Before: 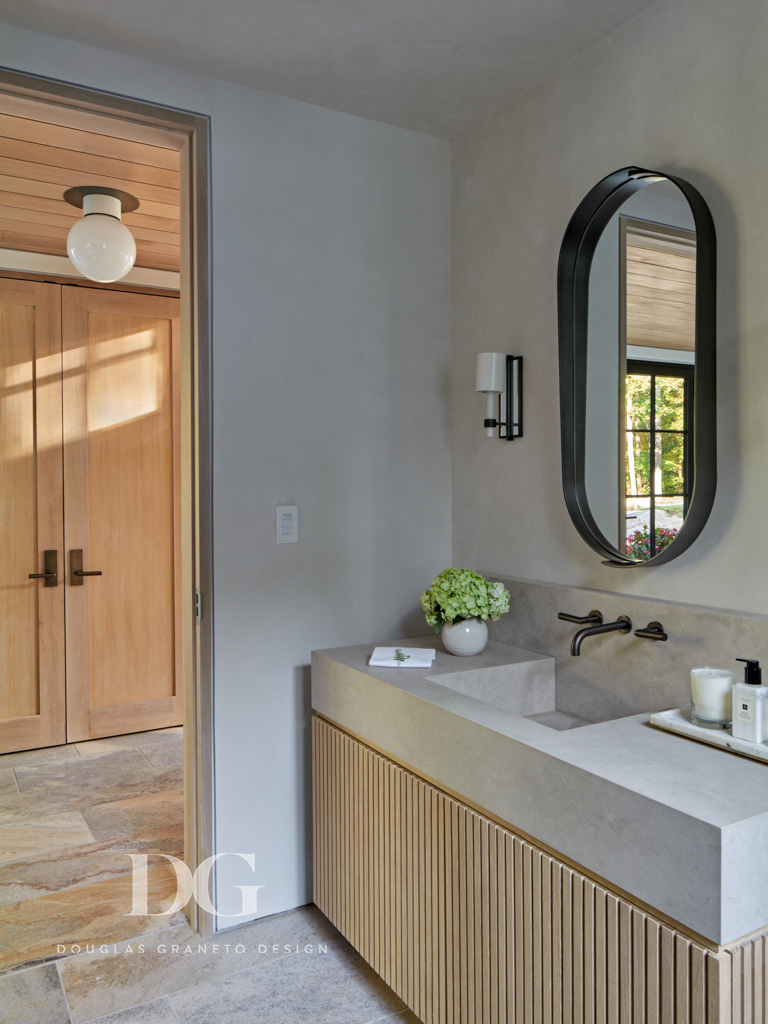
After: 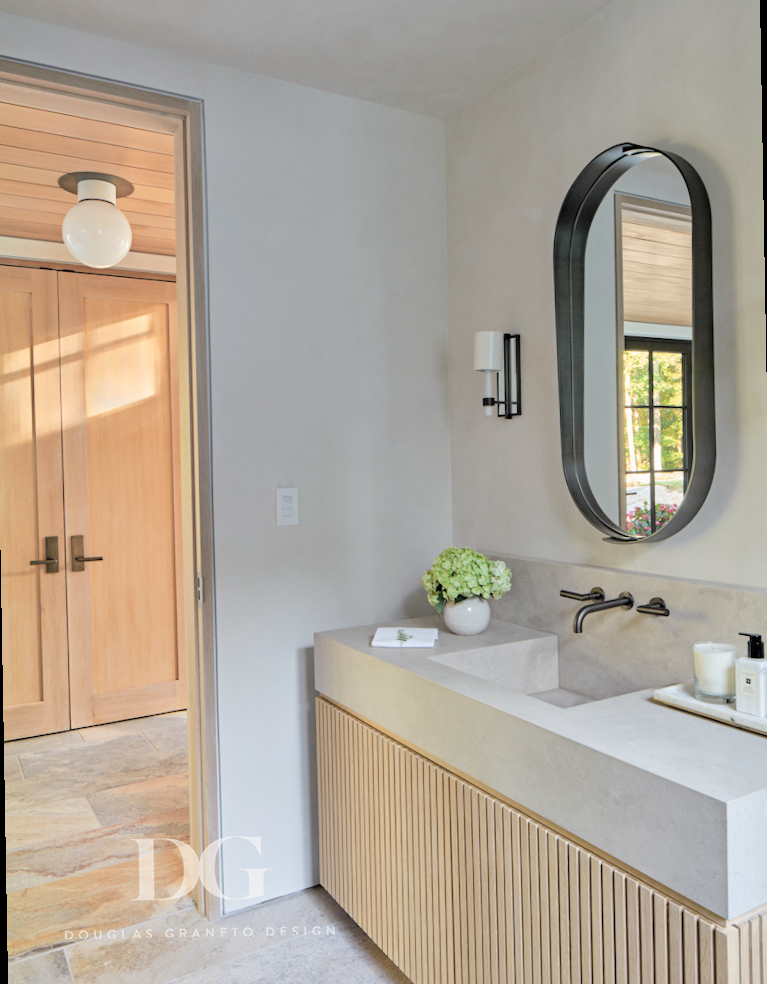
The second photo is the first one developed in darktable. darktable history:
white balance: red 1.009, blue 0.985
rotate and perspective: rotation -1°, crop left 0.011, crop right 0.989, crop top 0.025, crop bottom 0.975
global tonemap: drago (0.7, 100)
